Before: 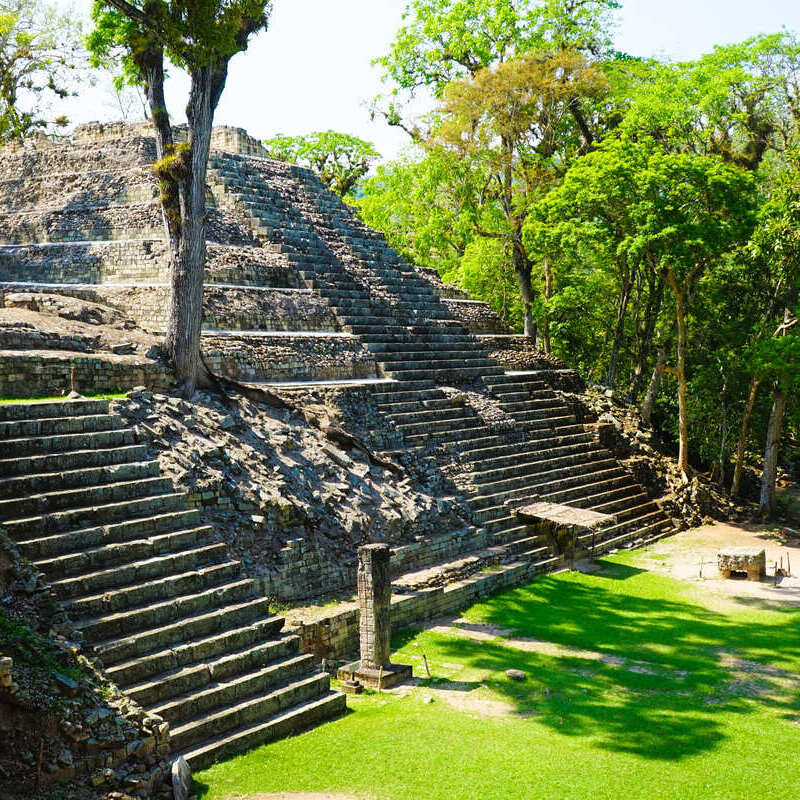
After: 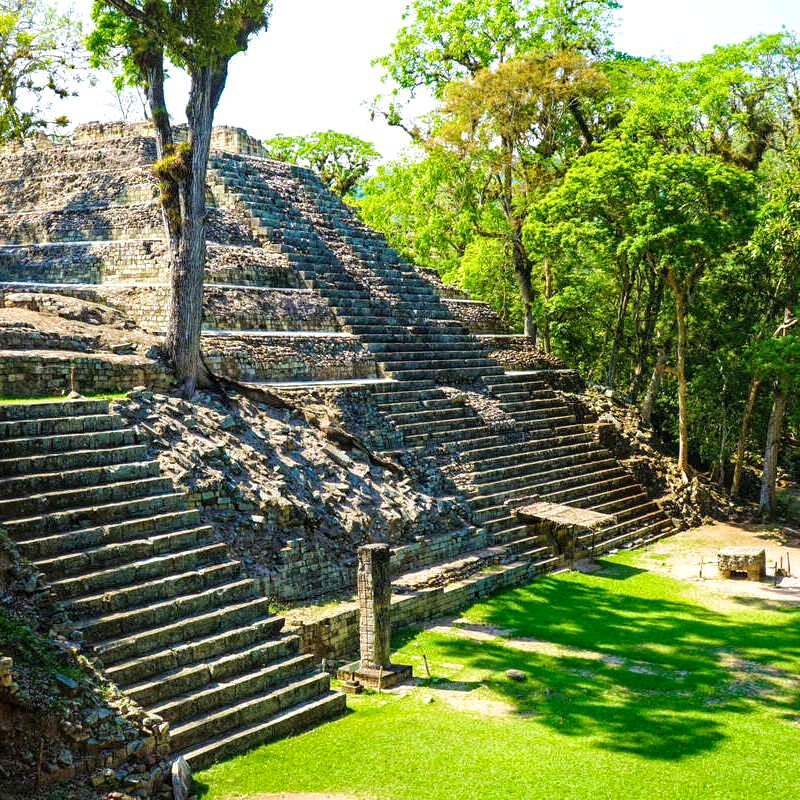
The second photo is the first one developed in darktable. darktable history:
exposure: exposure 0.201 EV, compensate highlight preservation false
velvia: on, module defaults
local contrast: on, module defaults
haze removal: strength 0.283, distance 0.255, adaptive false
